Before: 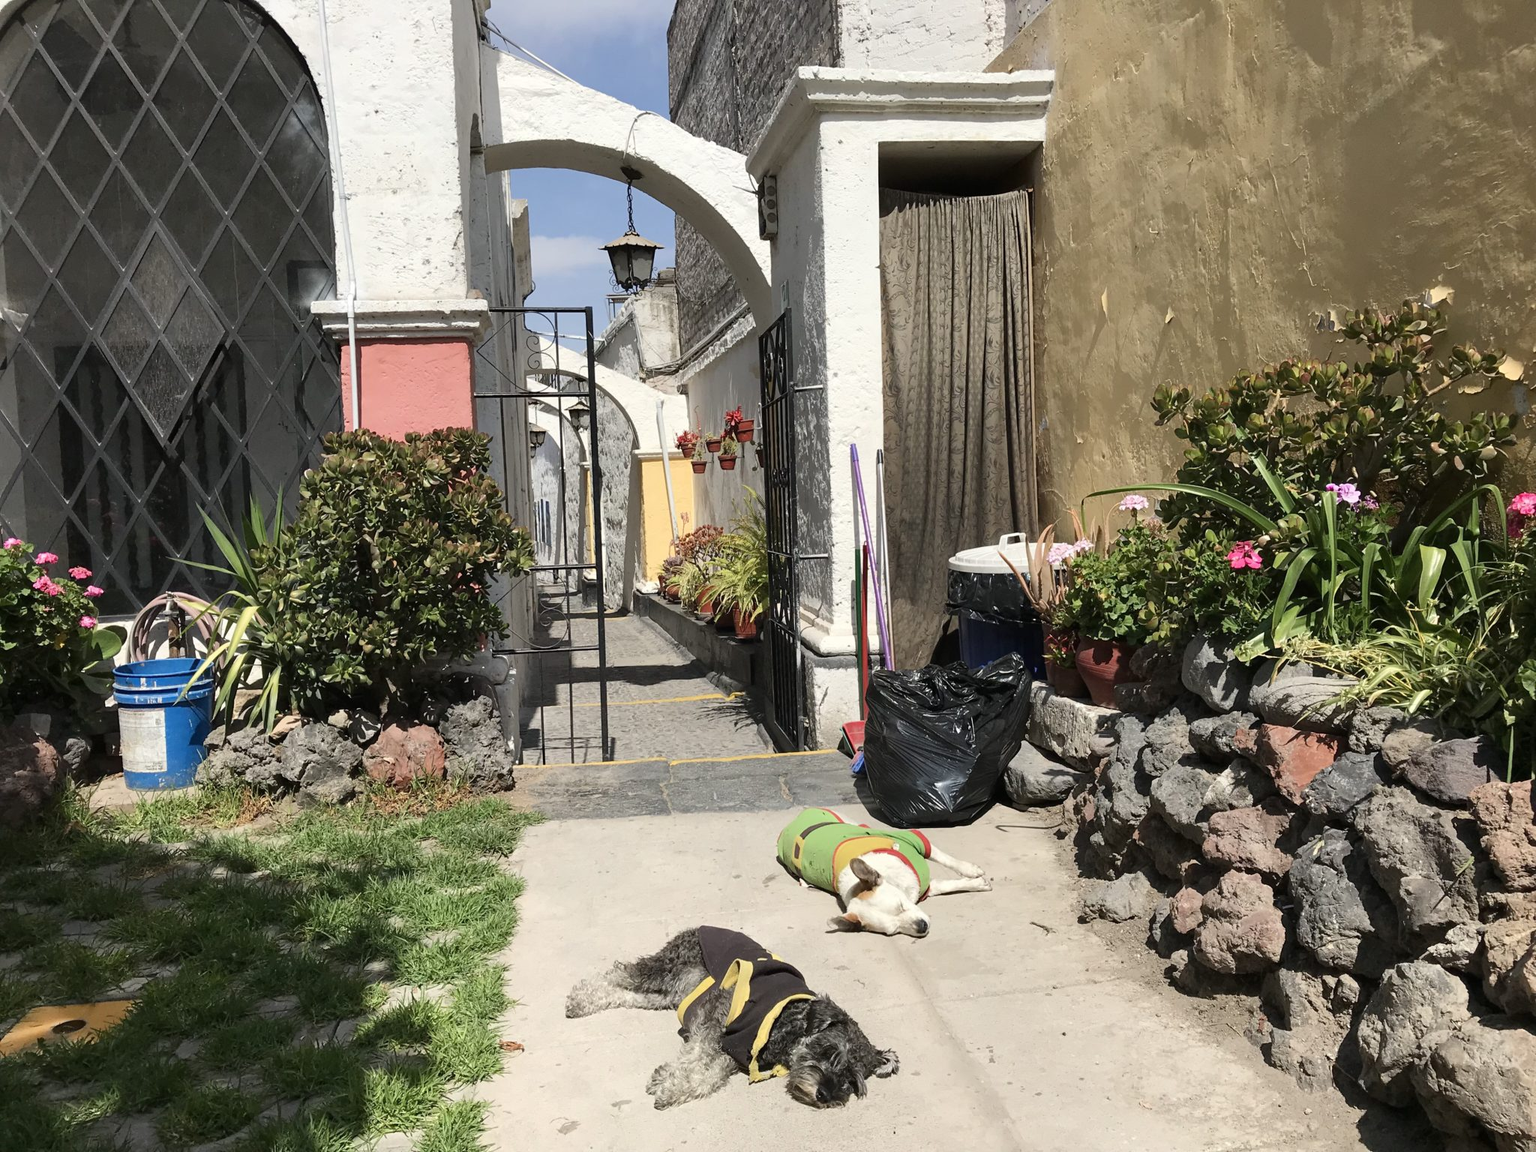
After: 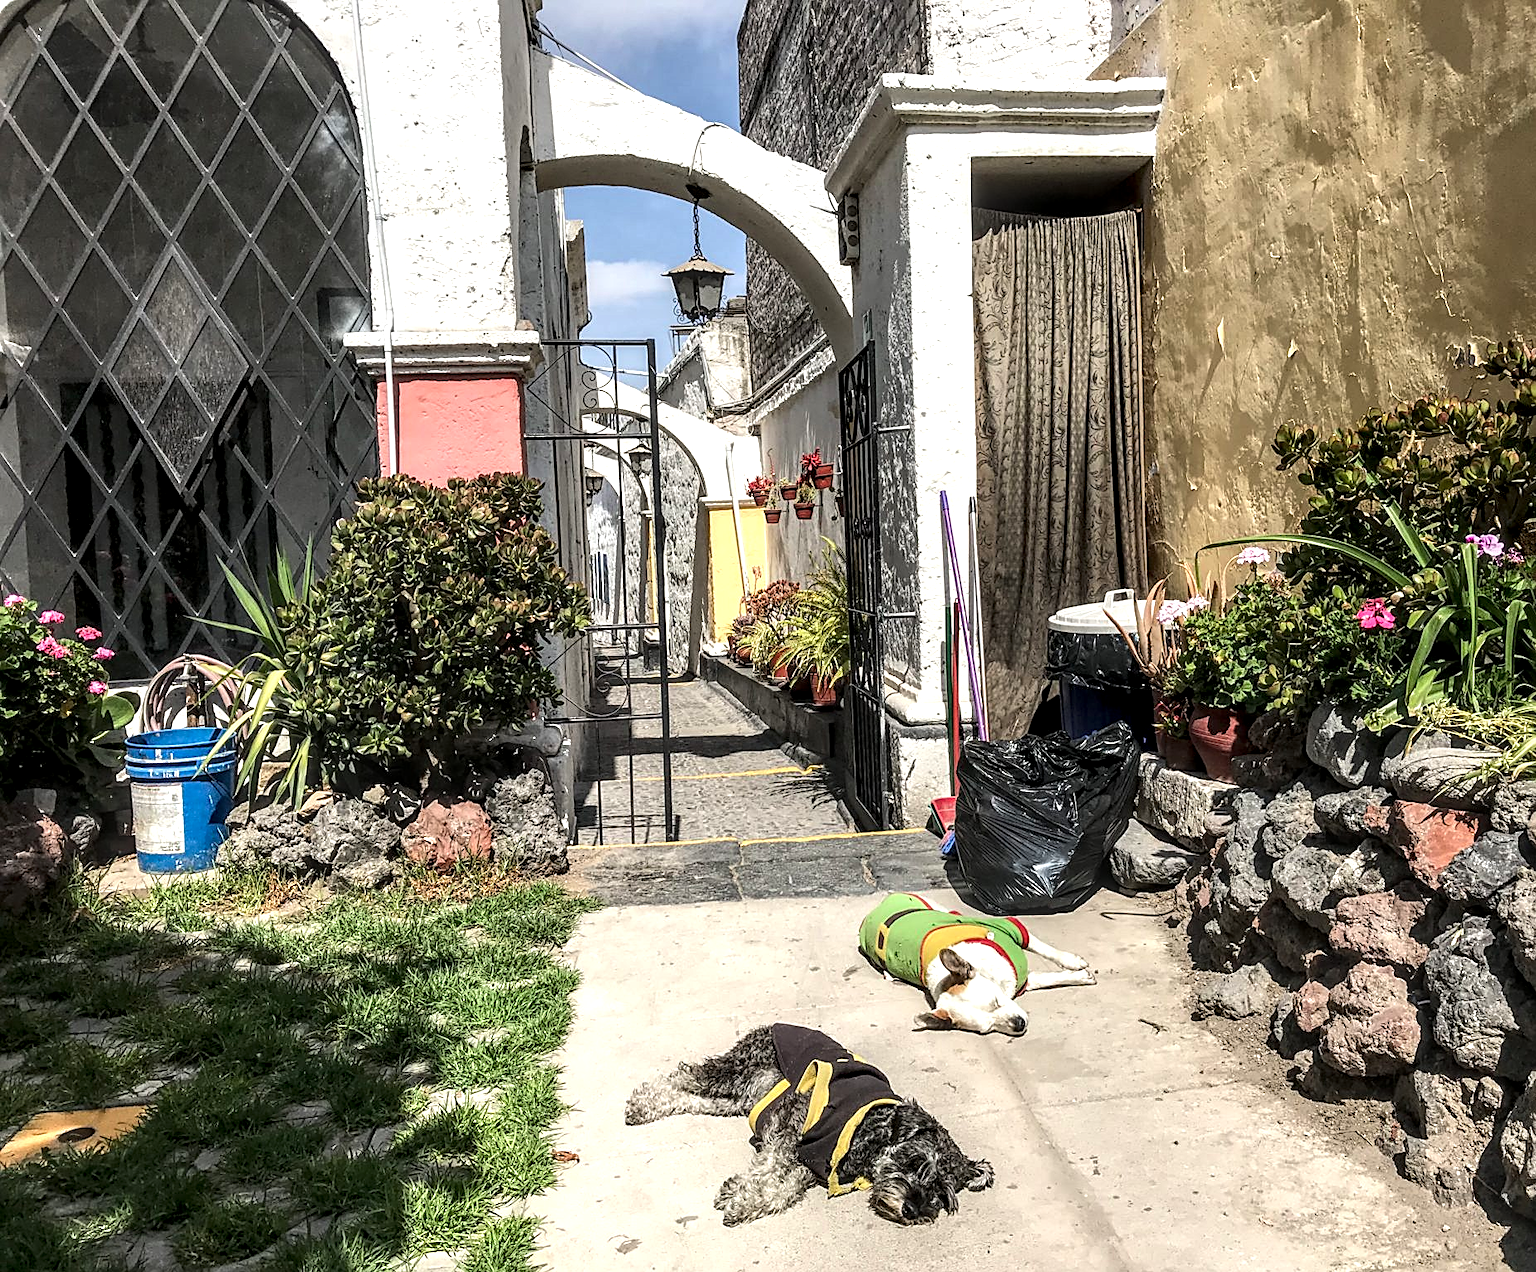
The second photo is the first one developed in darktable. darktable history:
local contrast: highlights 5%, shadows 3%, detail 181%
tone equalizer: -8 EV -0.421 EV, -7 EV -0.384 EV, -6 EV -0.303 EV, -5 EV -0.247 EV, -3 EV 0.206 EV, -2 EV 0.357 EV, -1 EV 0.371 EV, +0 EV 0.399 EV, edges refinement/feathering 500, mask exposure compensation -1.57 EV, preserve details no
crop: right 9.485%, bottom 0.031%
sharpen: on, module defaults
